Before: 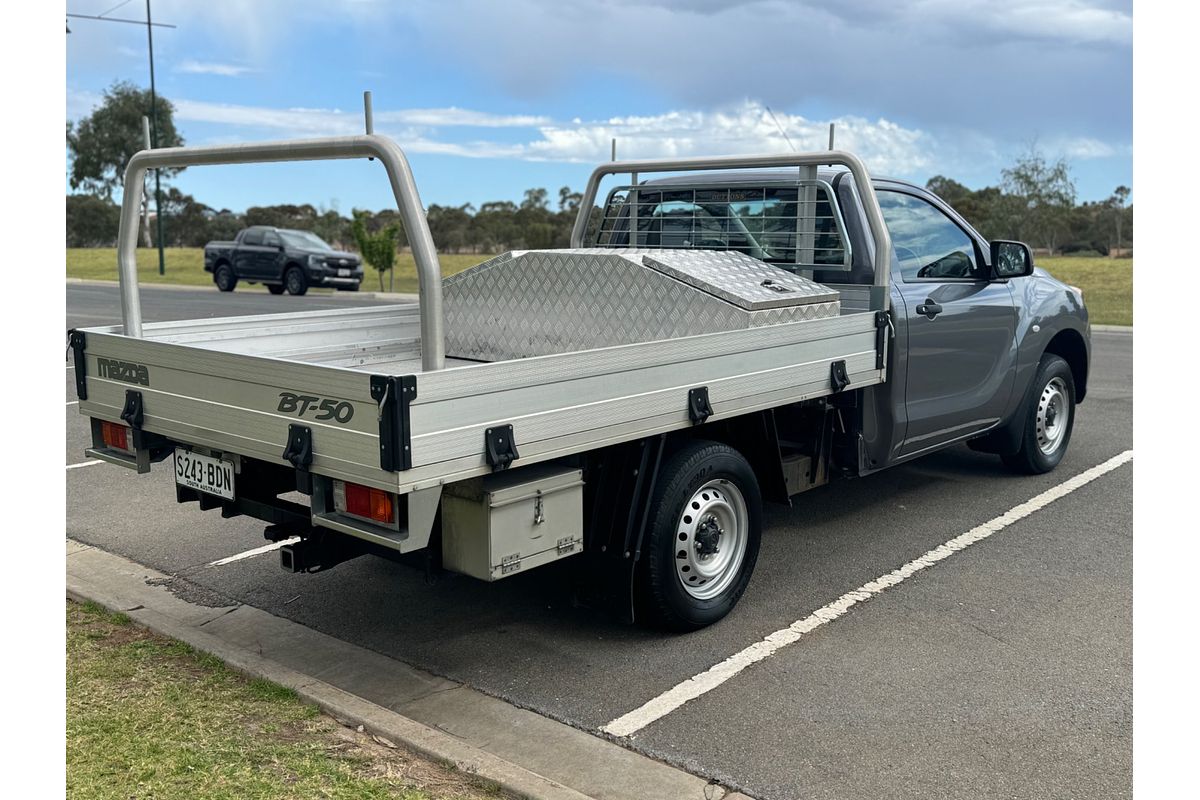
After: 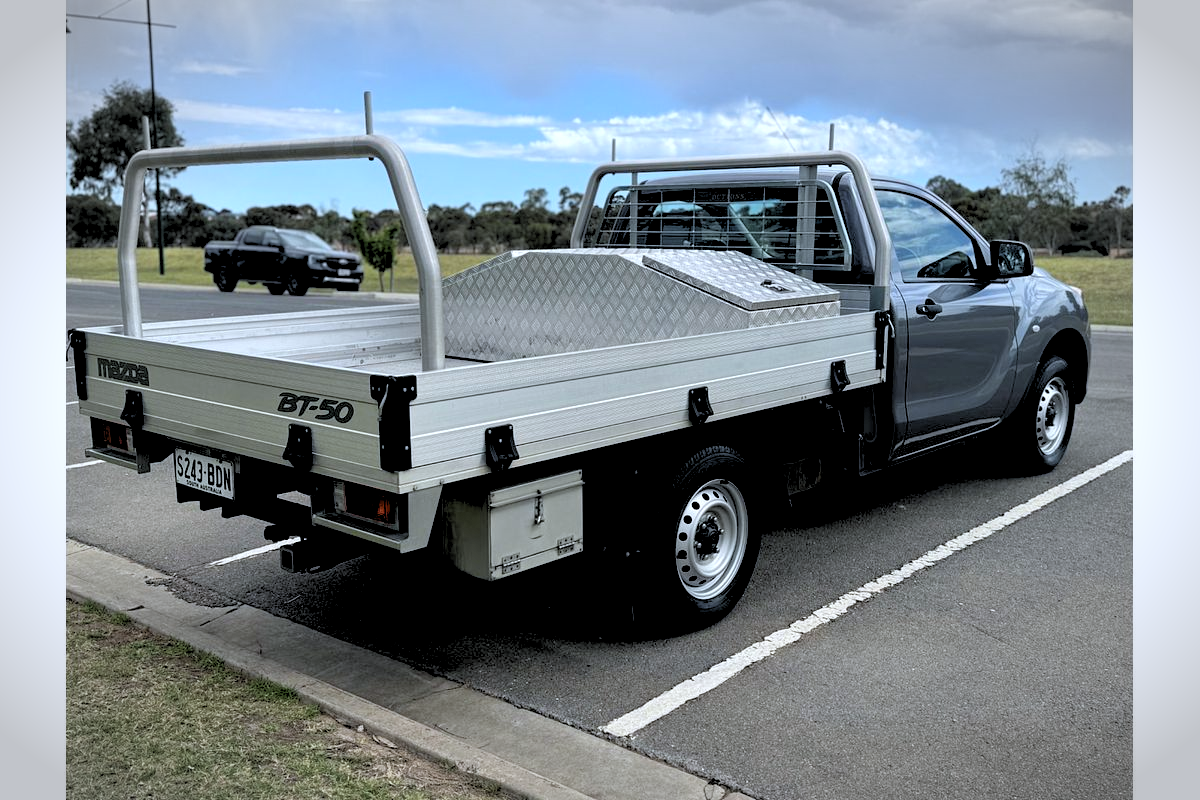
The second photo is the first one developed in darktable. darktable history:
vignetting: fall-off start 79.43%, saturation -0.649, width/height ratio 1.327, unbound false
rgb levels: levels [[0.029, 0.461, 0.922], [0, 0.5, 1], [0, 0.5, 1]]
white balance: red 0.954, blue 1.079
